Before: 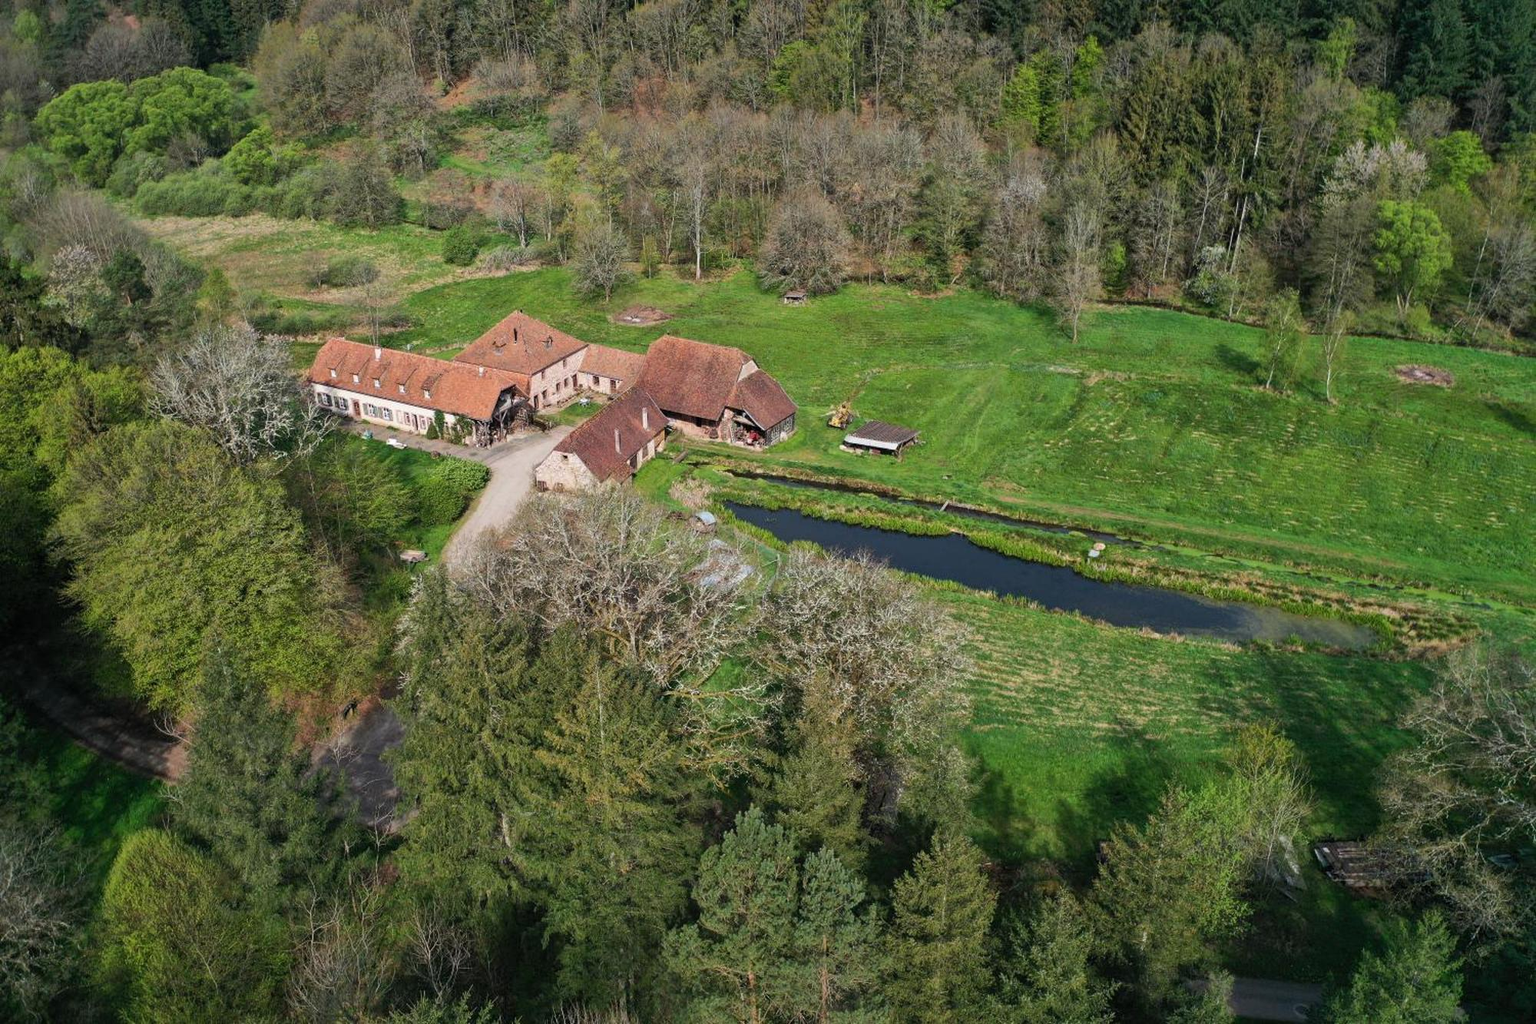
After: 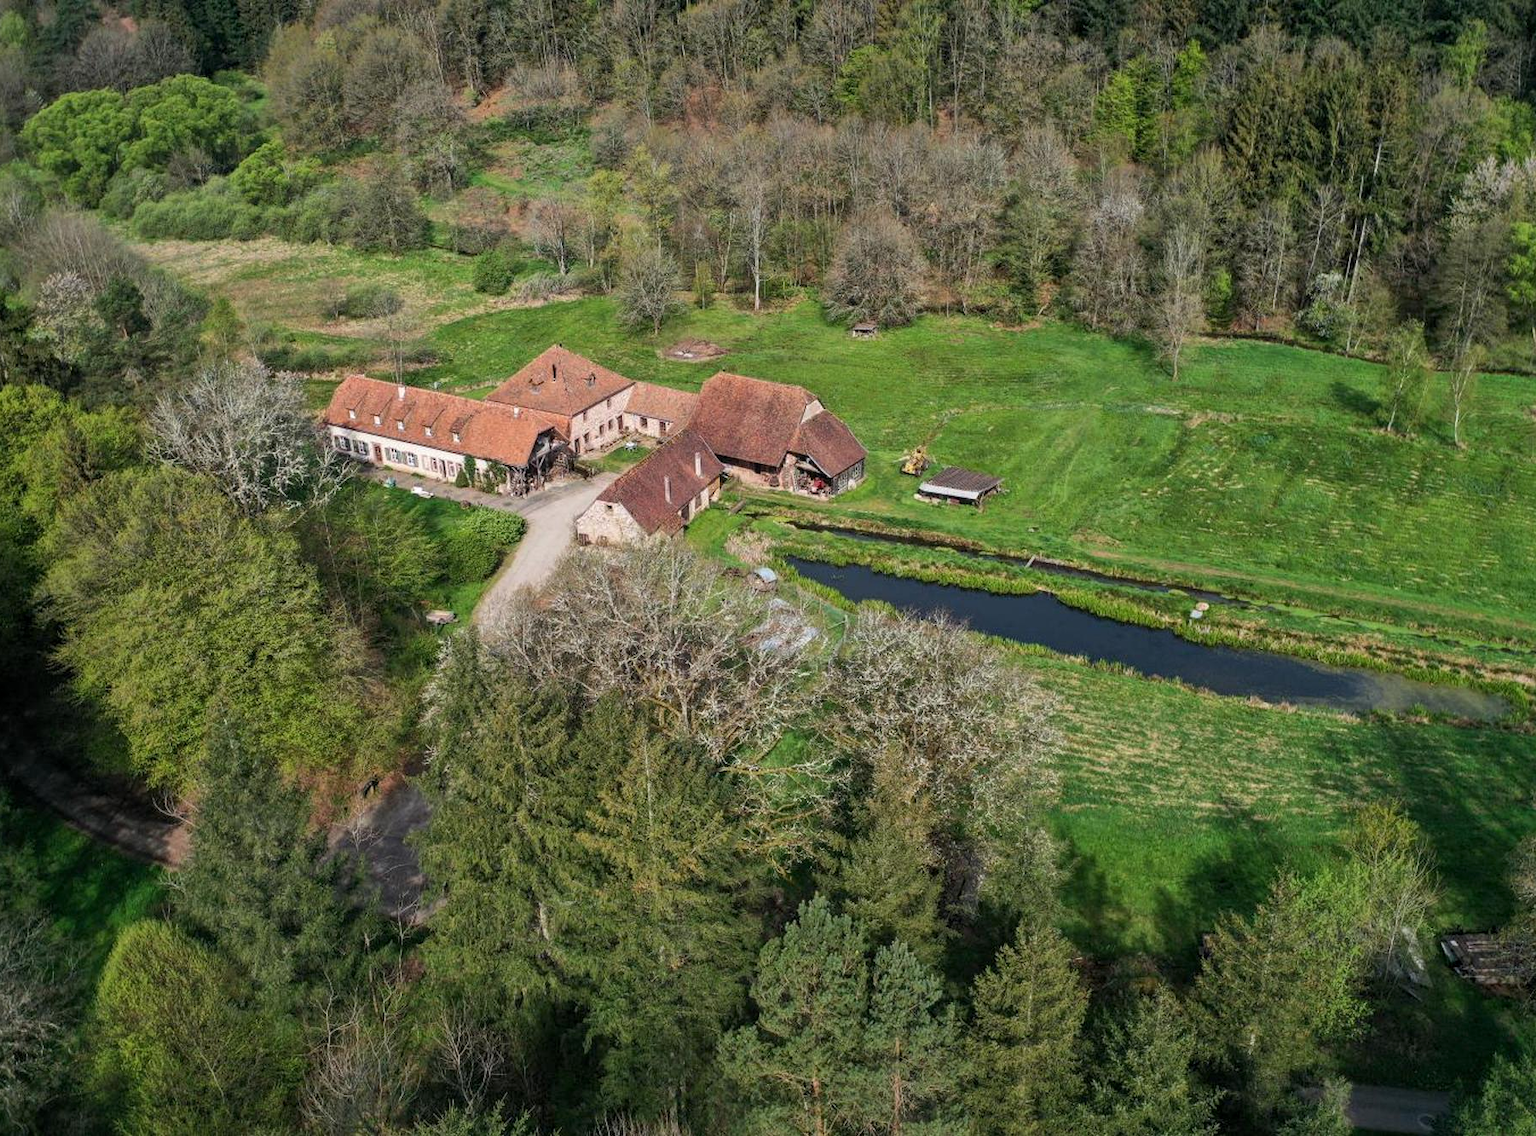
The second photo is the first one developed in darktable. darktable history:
crop and rotate: left 1.088%, right 8.807%
local contrast: detail 115%
